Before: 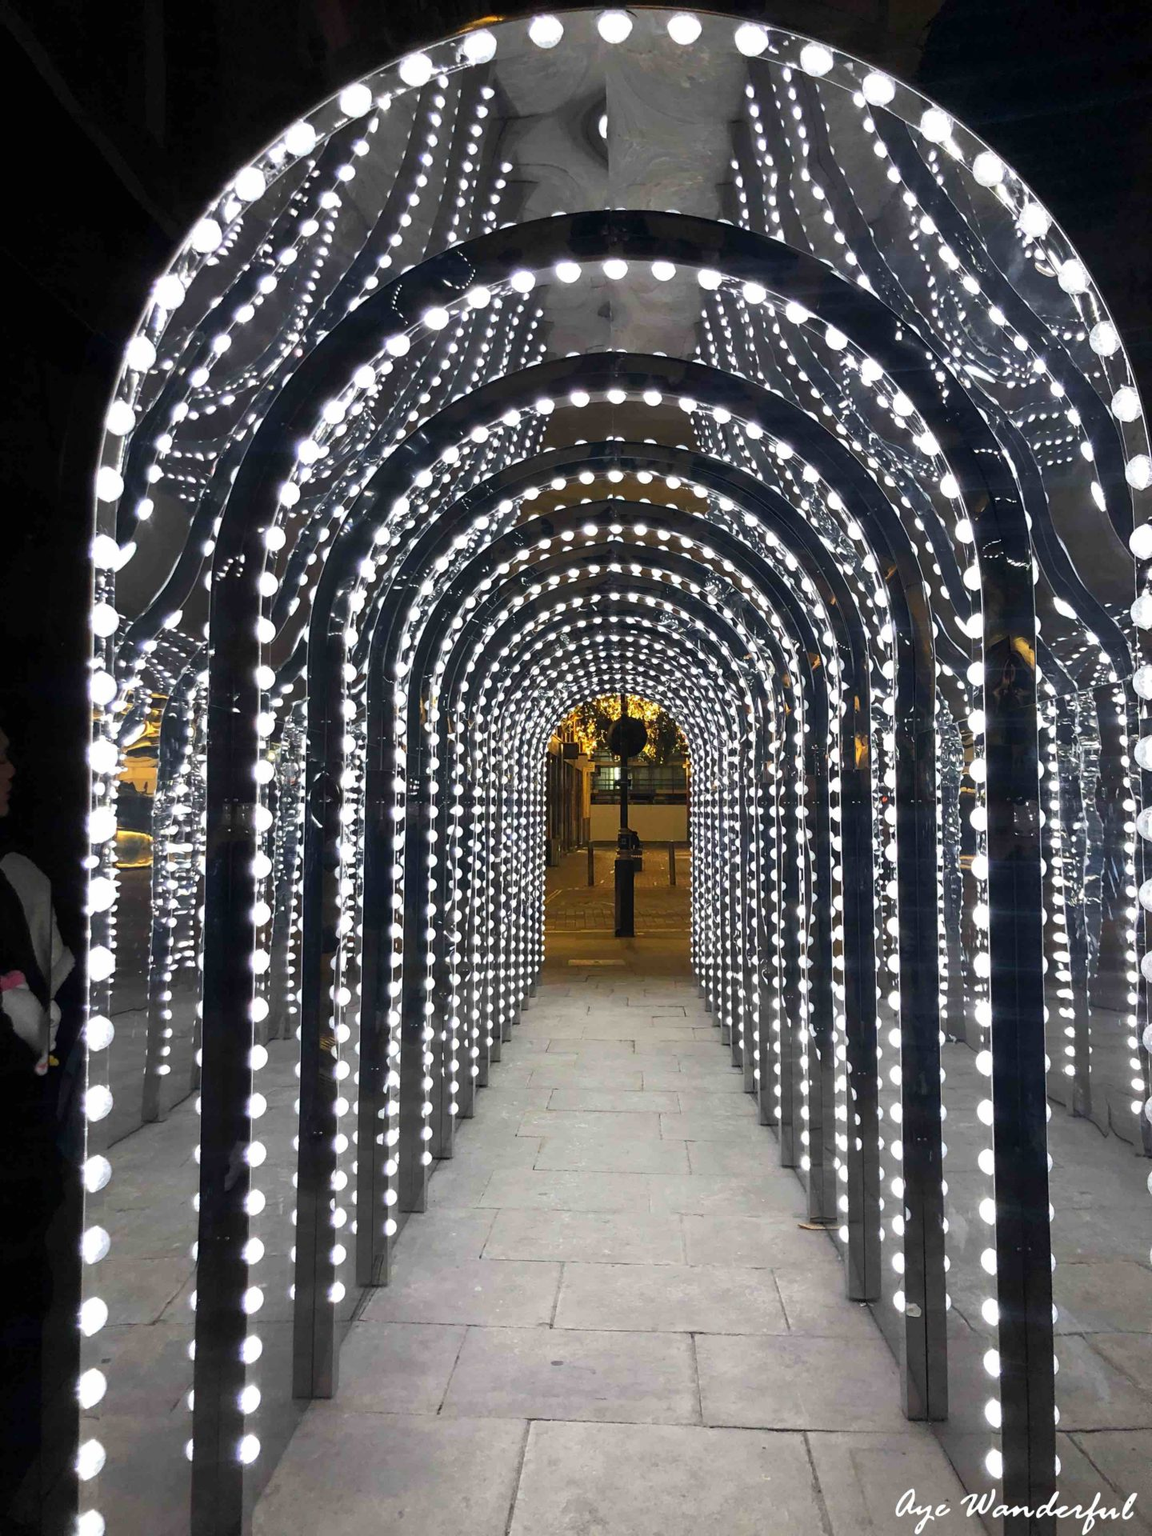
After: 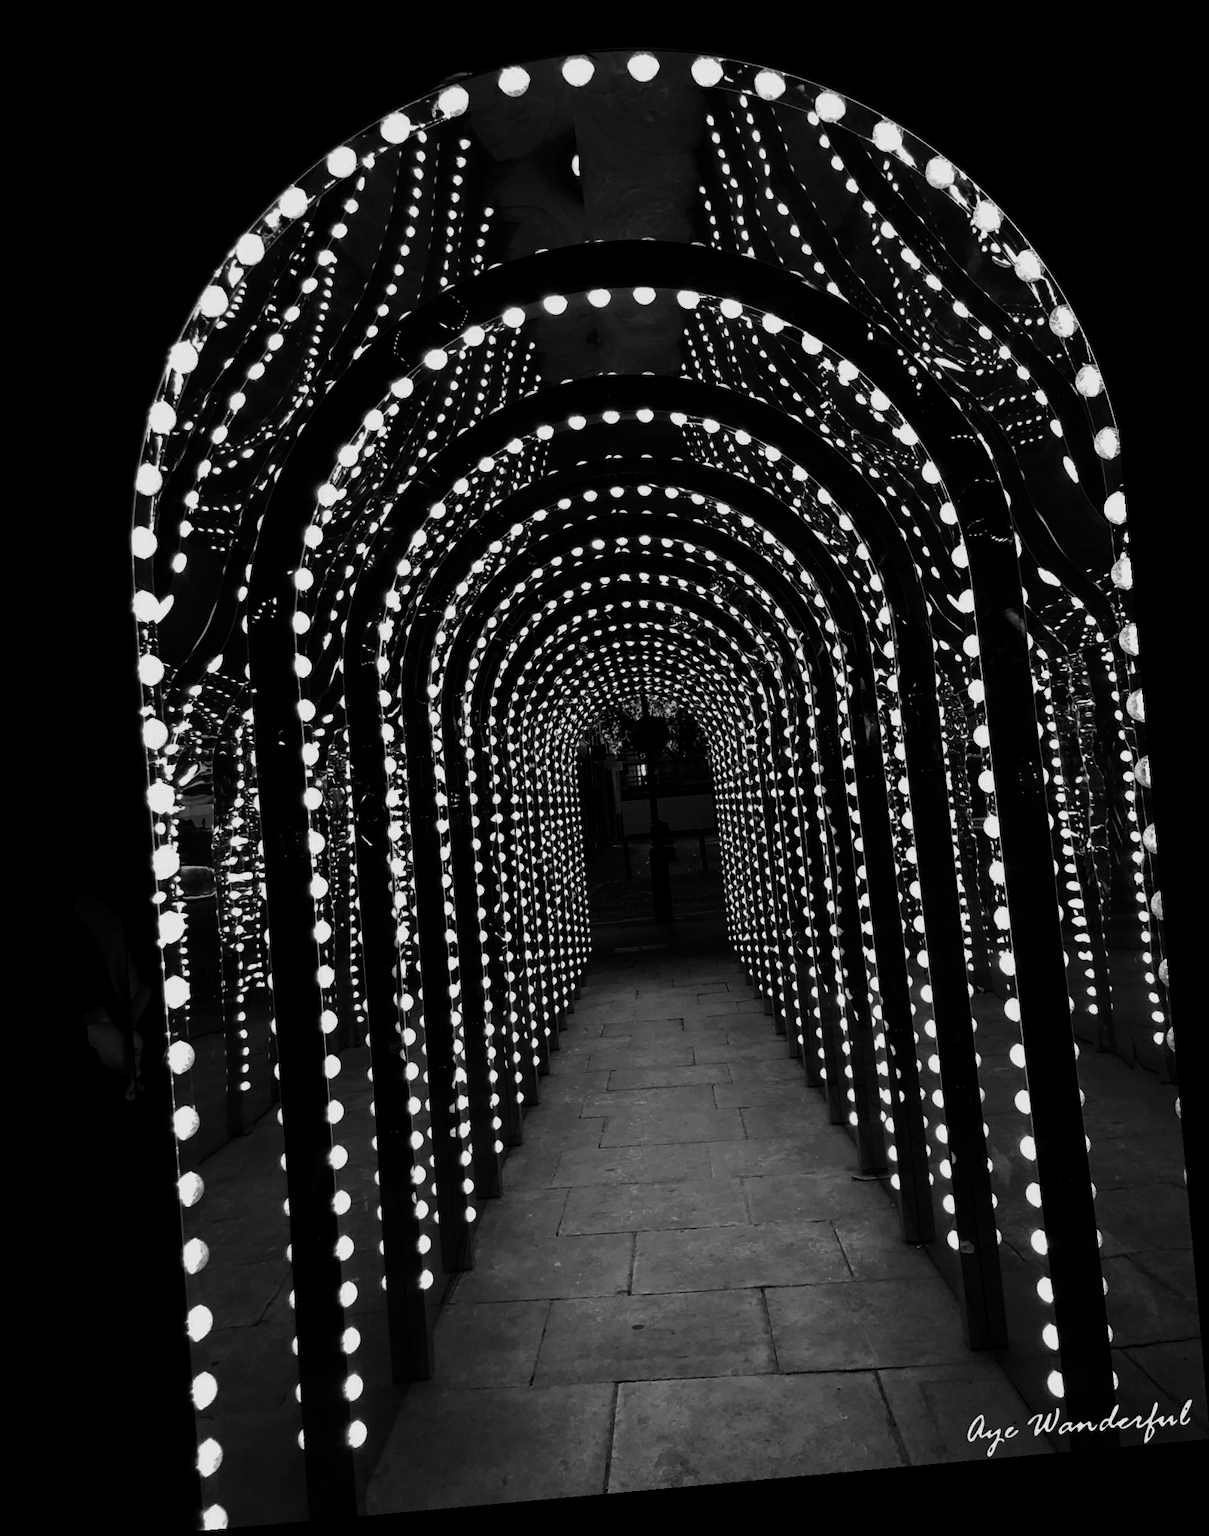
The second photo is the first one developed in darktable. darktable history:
rotate and perspective: rotation -5.2°, automatic cropping off
color calibration: output gray [0.21, 0.42, 0.37, 0], gray › normalize channels true, illuminant same as pipeline (D50), adaptation XYZ, x 0.346, y 0.359, gamut compression 0
contrast brightness saturation: brightness -1, saturation 1
